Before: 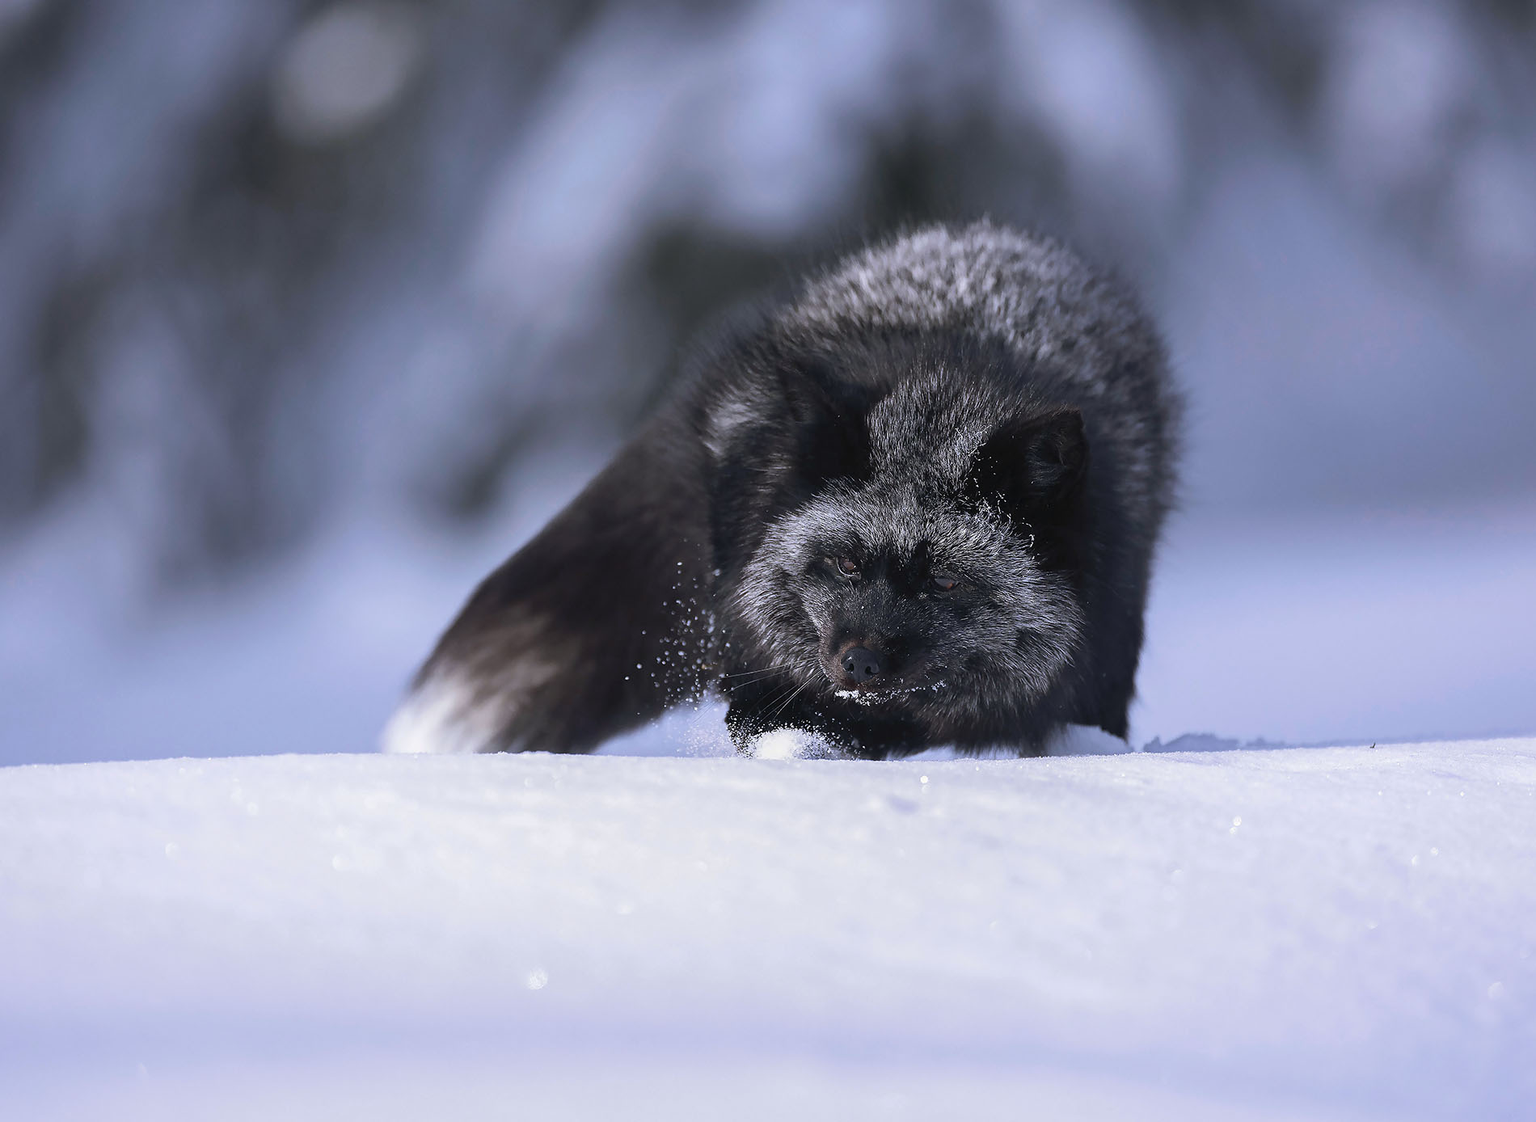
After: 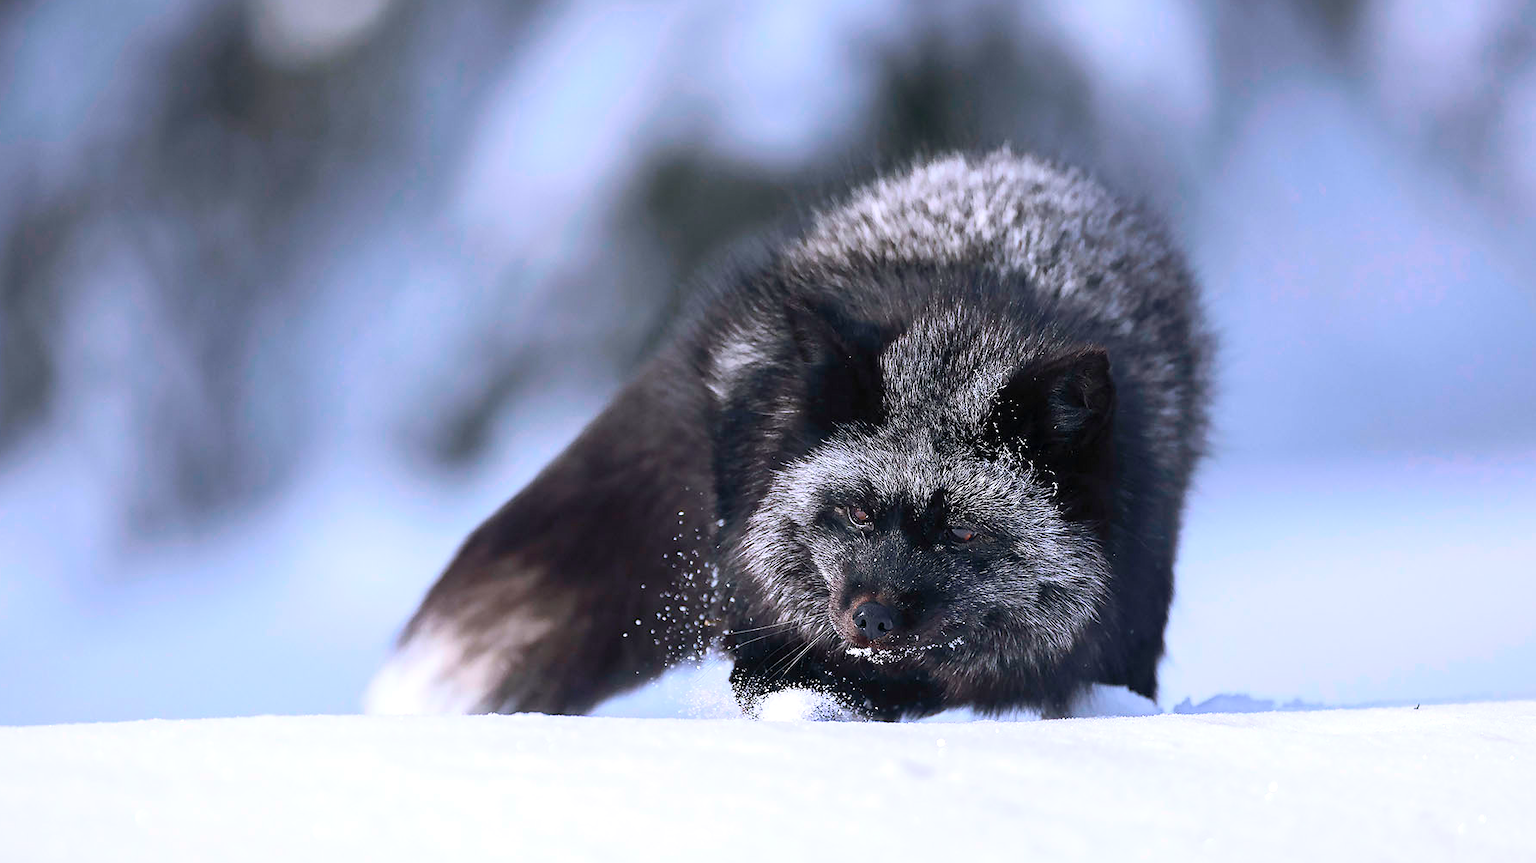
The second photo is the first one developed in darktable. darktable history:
contrast brightness saturation: contrast 0.202, brightness 0.159, saturation 0.227
crop: left 2.484%, top 7.181%, right 3.273%, bottom 20.315%
exposure: black level correction 0.001, compensate exposure bias true, compensate highlight preservation false
